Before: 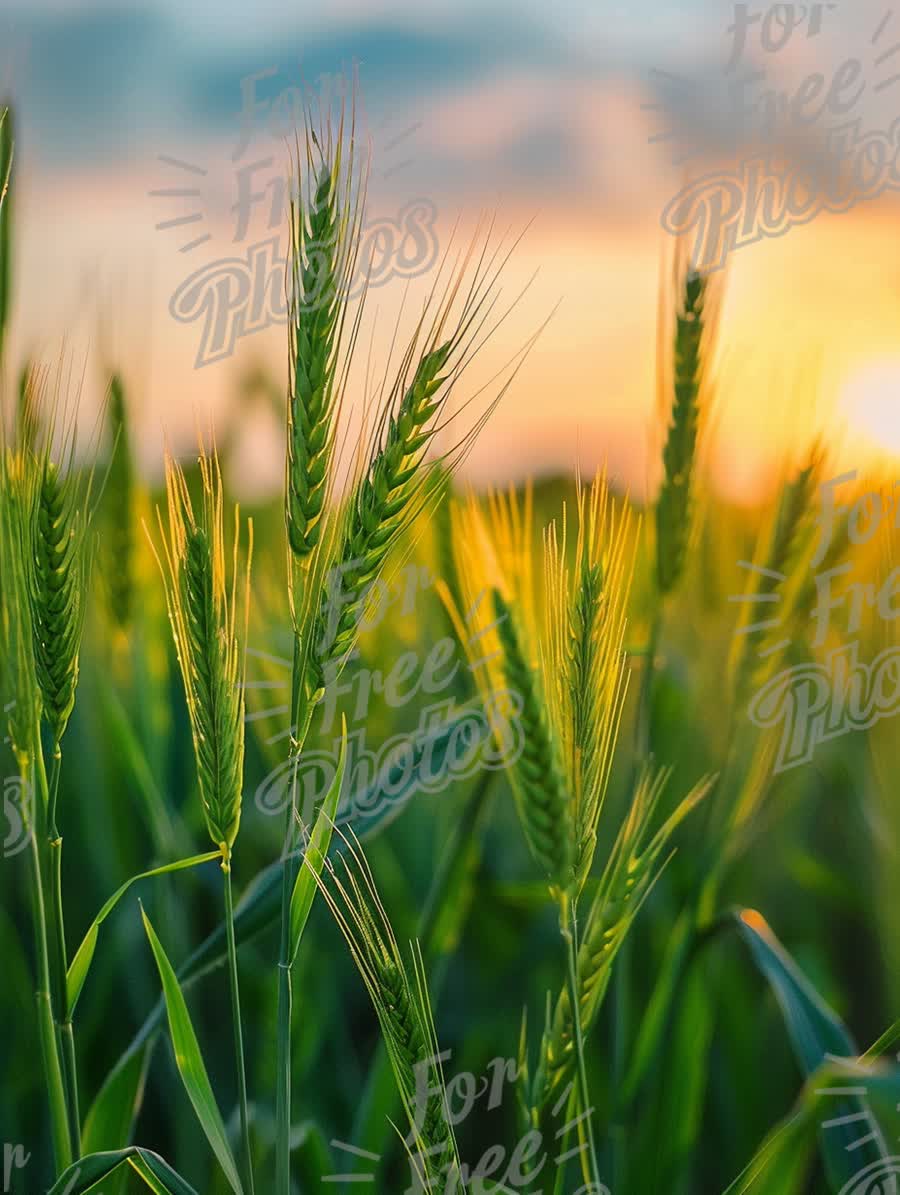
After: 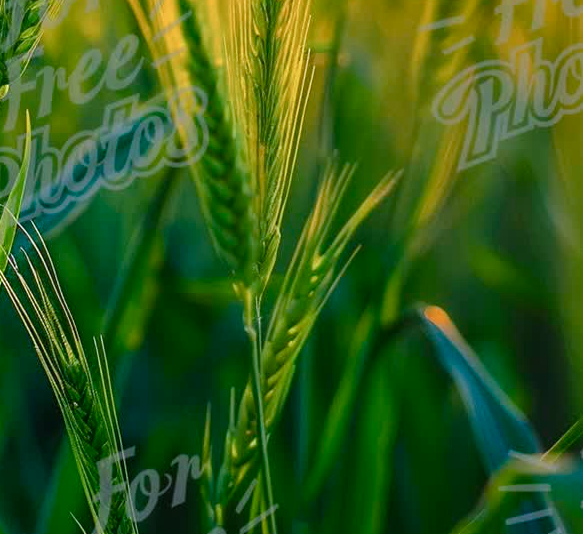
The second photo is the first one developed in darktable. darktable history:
velvia: strength 8.56%
crop and rotate: left 35.139%, top 50.461%, bottom 4.806%
color calibration: x 0.37, y 0.382, temperature 4306.75 K
color balance rgb: highlights gain › chroma 0.917%, highlights gain › hue 28.28°, perceptual saturation grading › global saturation 13.743%, perceptual saturation grading › highlights -24.784%, perceptual saturation grading › shadows 24.869%, global vibrance 11.518%, contrast 4.863%
